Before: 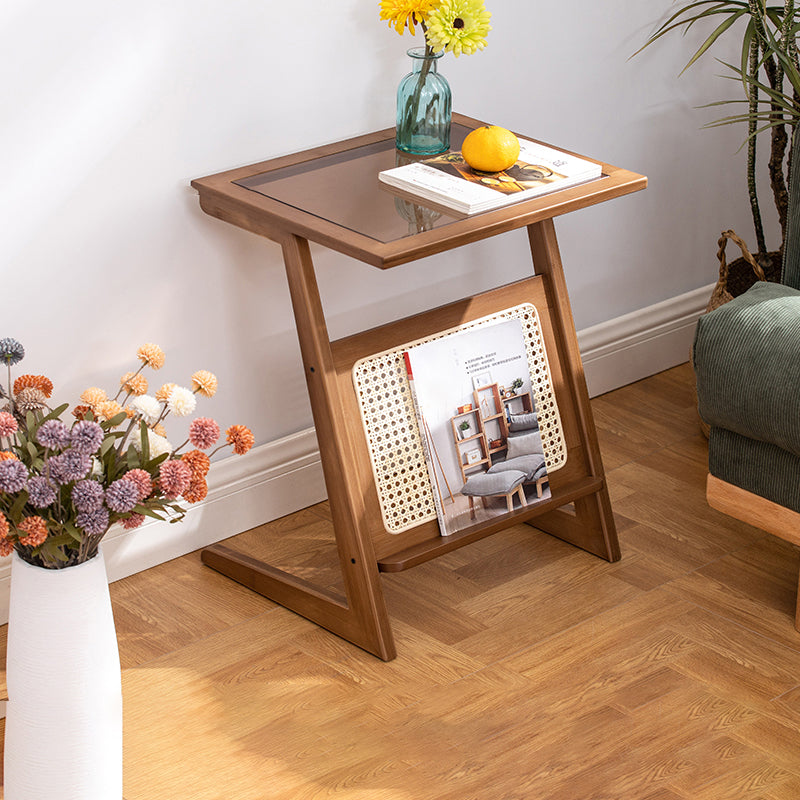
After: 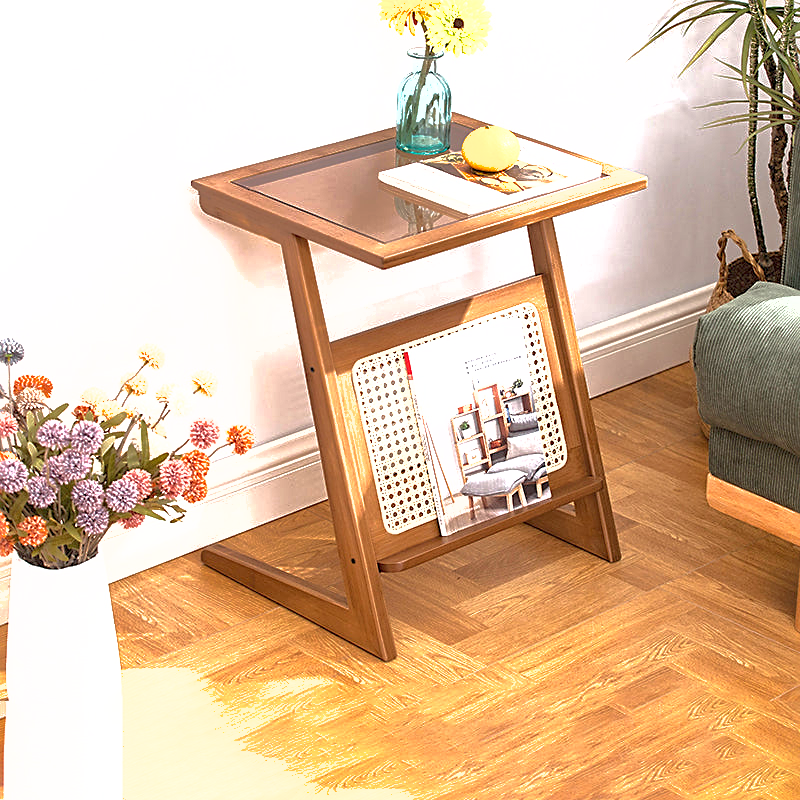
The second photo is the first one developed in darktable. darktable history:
exposure: black level correction 0, exposure 1.288 EV, compensate exposure bias true, compensate highlight preservation false
sharpen: on, module defaults
shadows and highlights: on, module defaults
